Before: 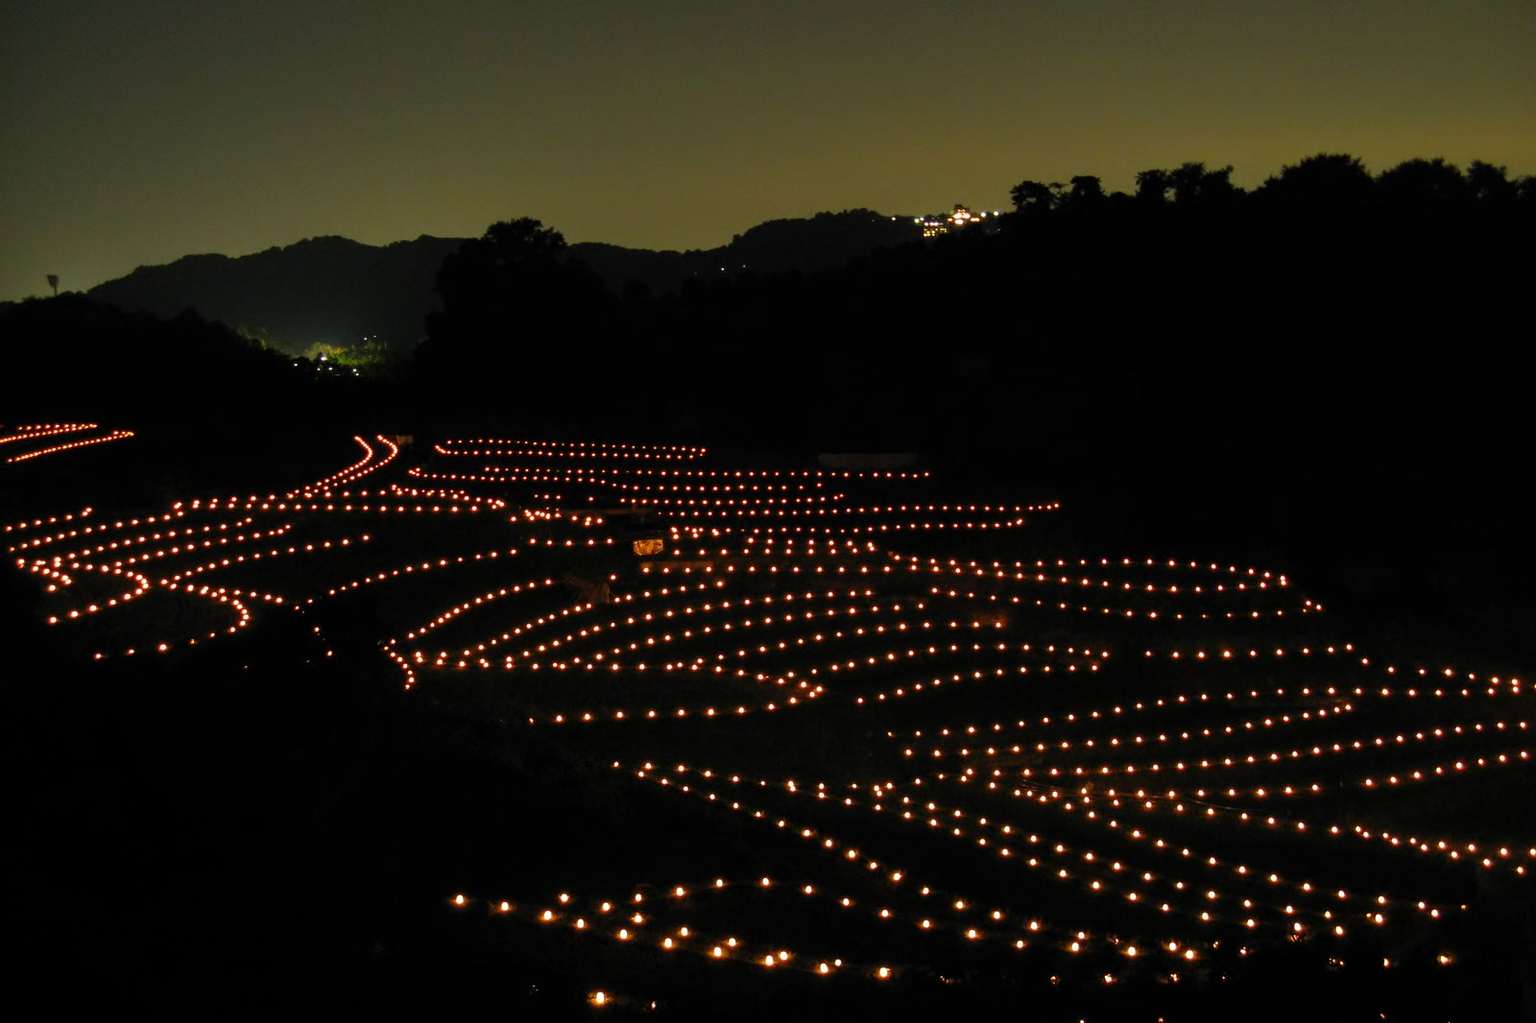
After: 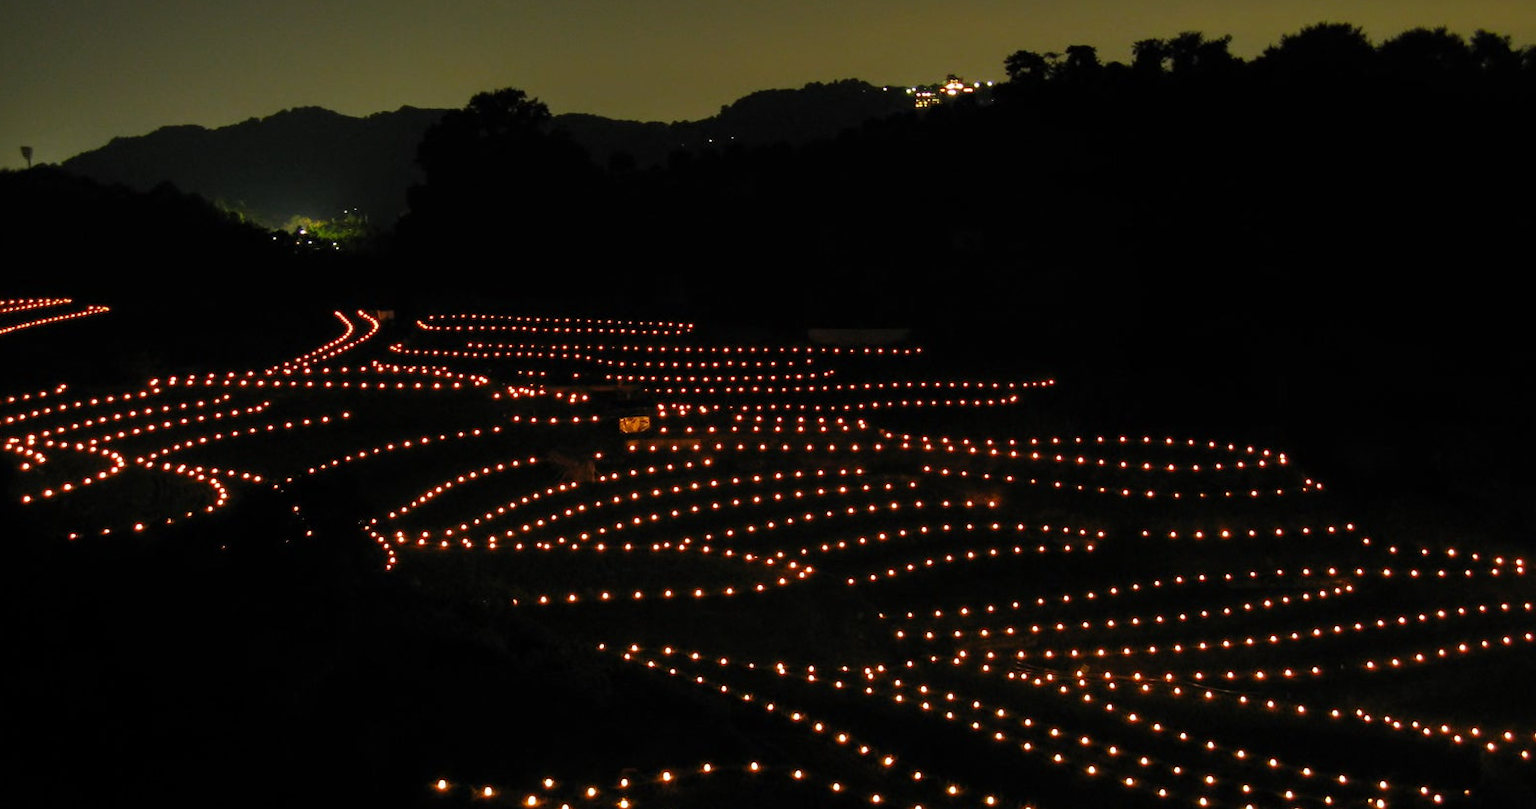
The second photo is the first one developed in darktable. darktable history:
crop and rotate: left 1.806%, top 12.87%, right 0.219%, bottom 9.581%
